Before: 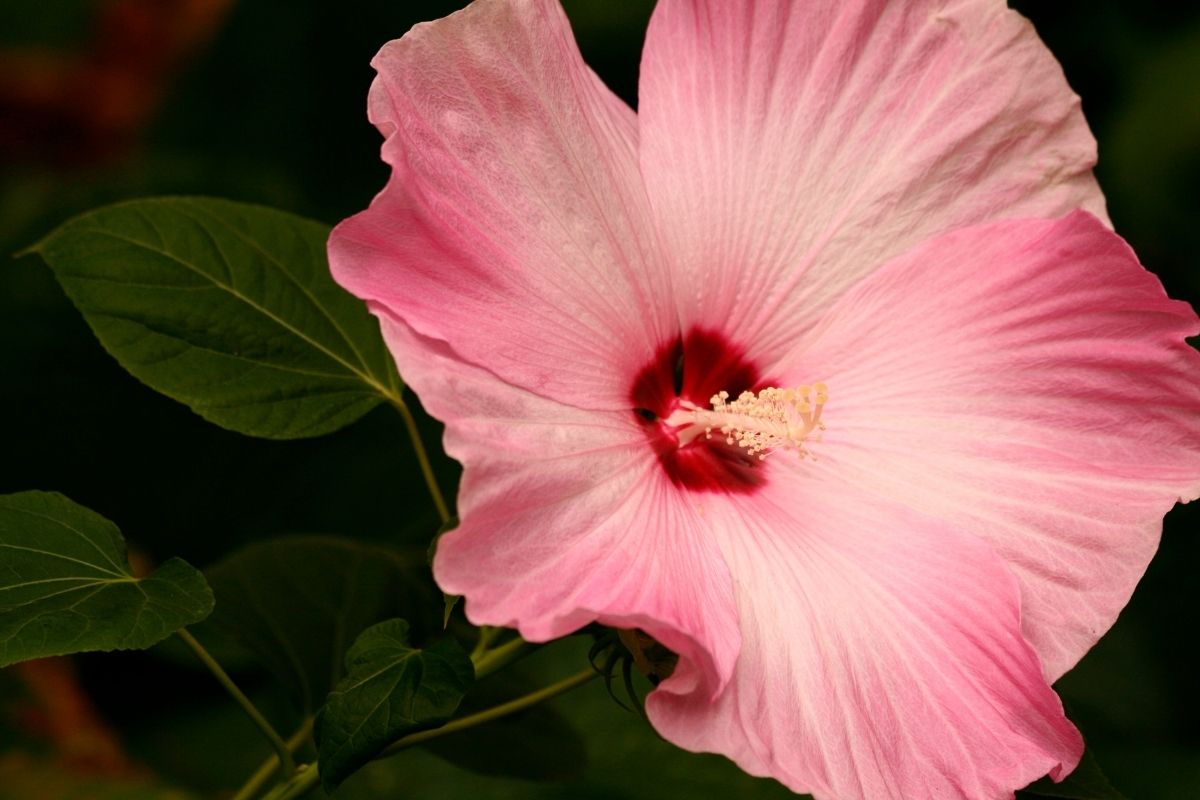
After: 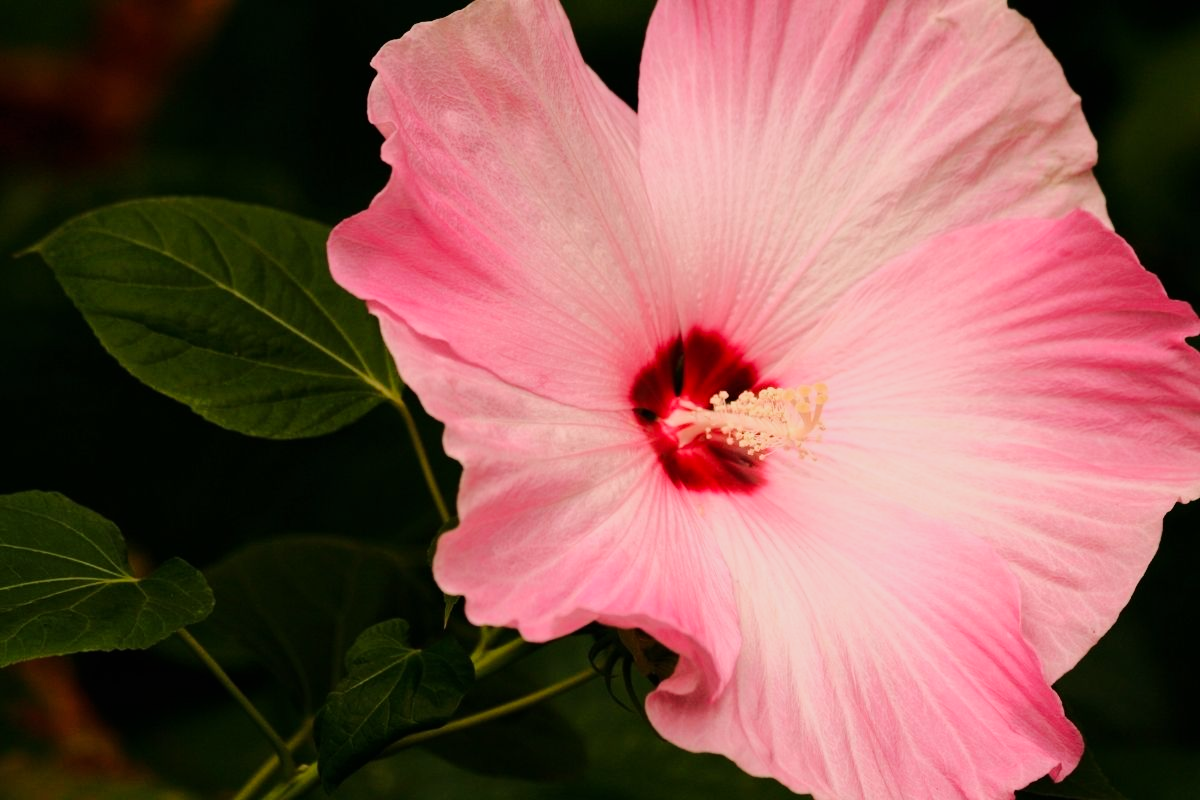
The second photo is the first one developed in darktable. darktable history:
tone curve: curves: ch0 [(0, 0) (0.003, 0.004) (0.011, 0.01) (0.025, 0.025) (0.044, 0.042) (0.069, 0.064) (0.1, 0.093) (0.136, 0.13) (0.177, 0.182) (0.224, 0.241) (0.277, 0.322) (0.335, 0.409) (0.399, 0.482) (0.468, 0.551) (0.543, 0.606) (0.623, 0.672) (0.709, 0.73) (0.801, 0.81) (0.898, 0.885) (1, 1)], color space Lab, linked channels, preserve colors none
filmic rgb: black relative exposure -16 EV, white relative exposure 2.93 EV, hardness 10, iterations of high-quality reconstruction 10
